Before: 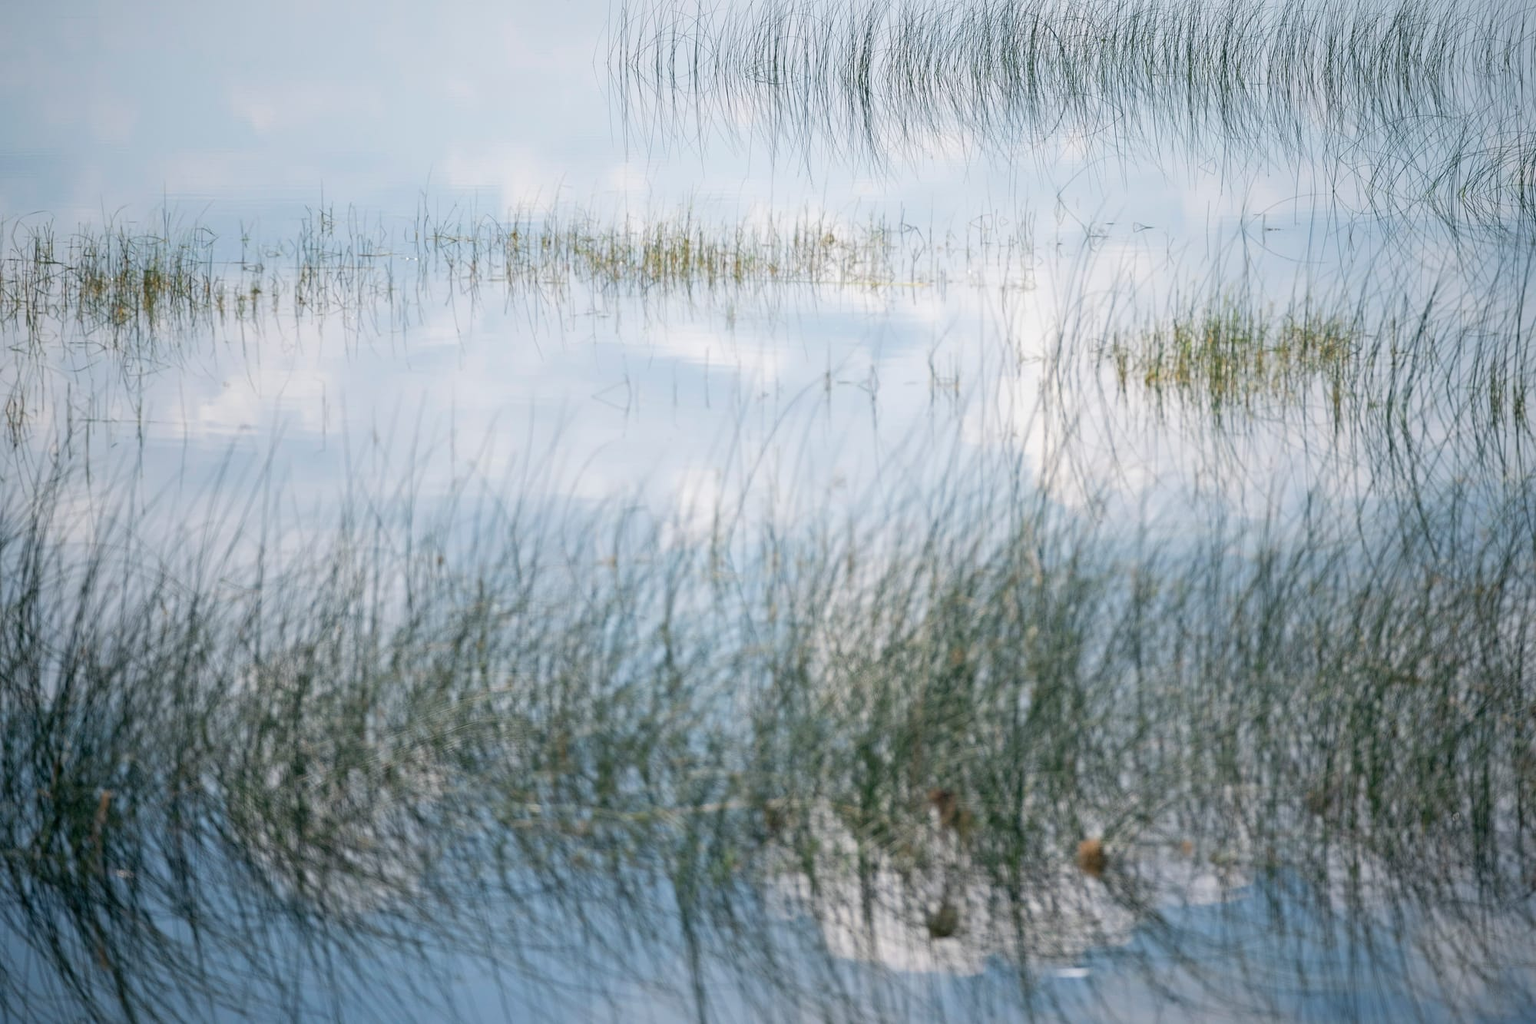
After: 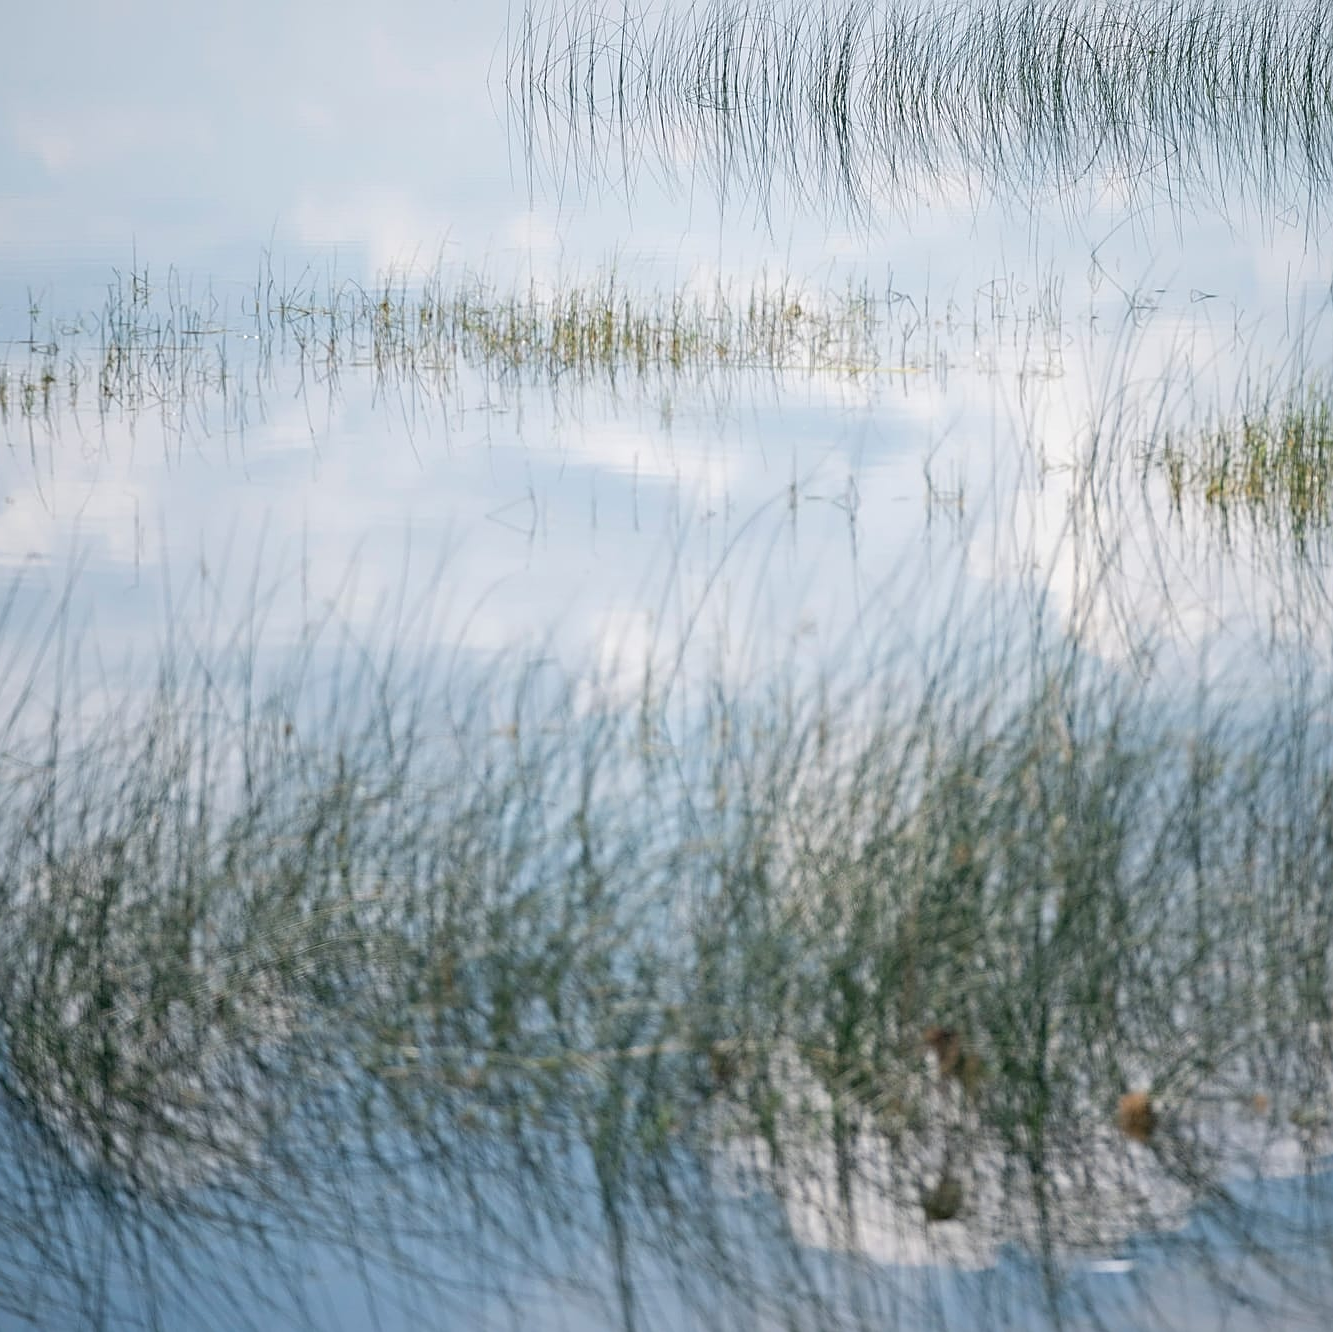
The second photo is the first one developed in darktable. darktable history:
crop and rotate: left 14.292%, right 19.041%
sharpen: on, module defaults
